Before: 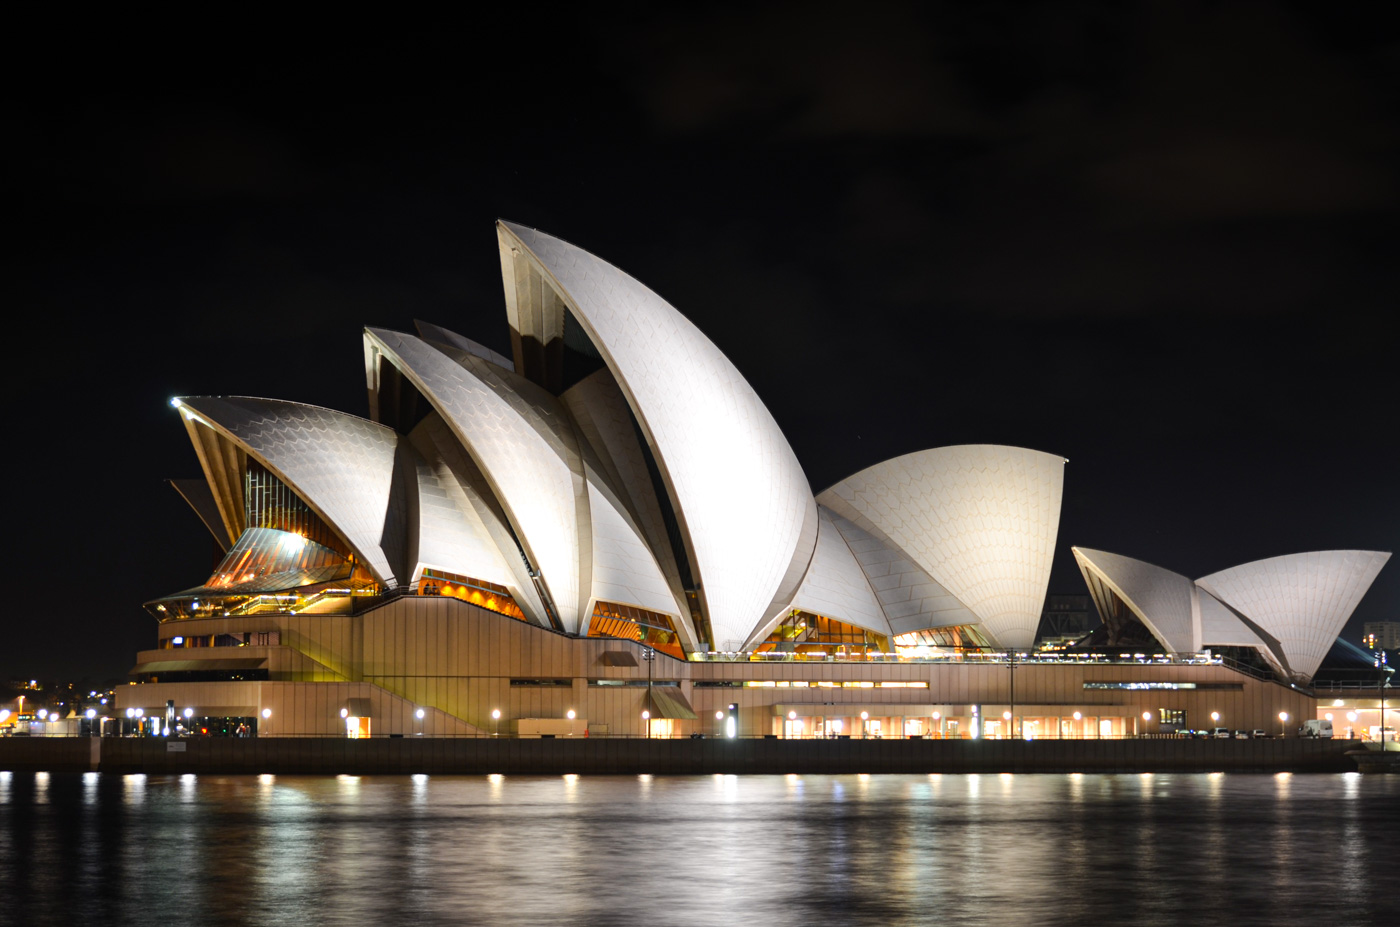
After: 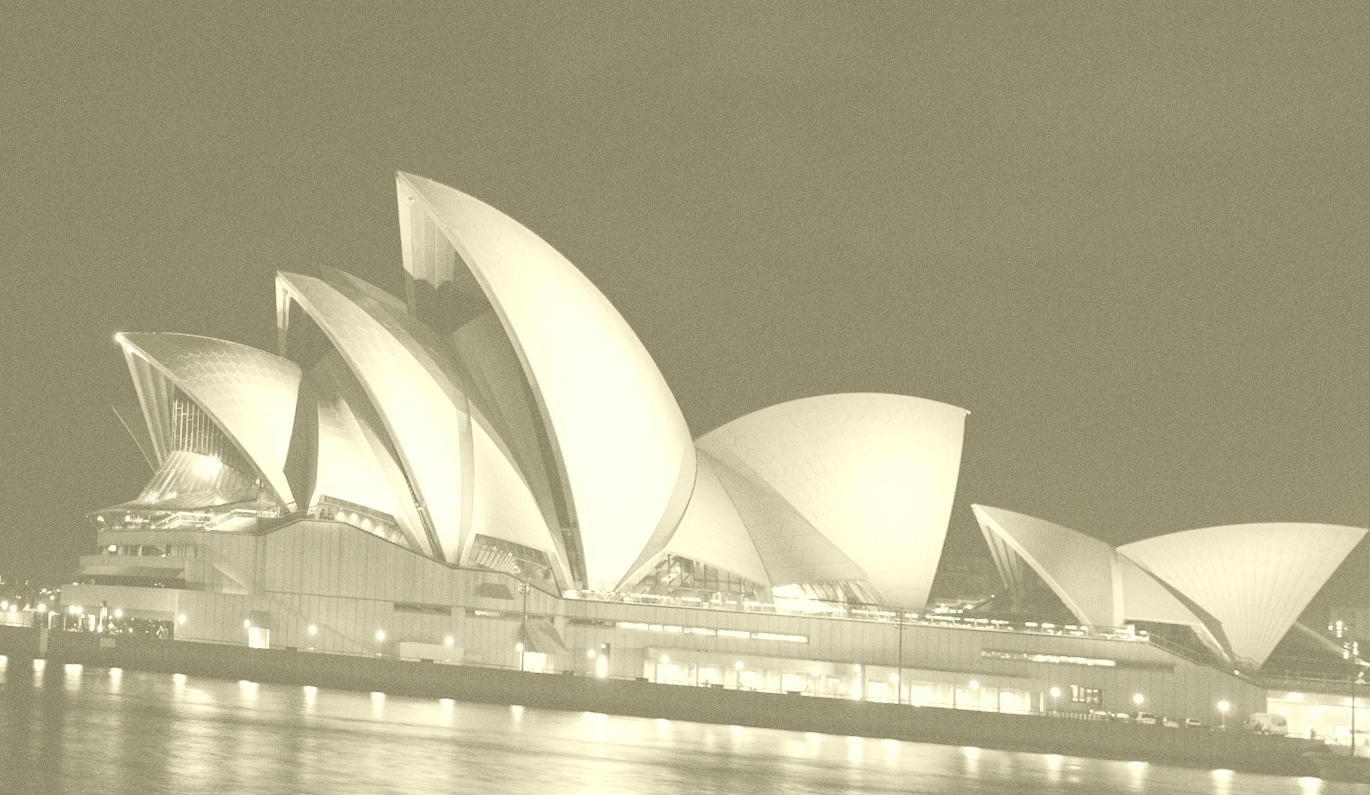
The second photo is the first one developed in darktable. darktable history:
color calibration: illuminant as shot in camera, x 0.358, y 0.373, temperature 4628.91 K
colorize: hue 43.2°, saturation 40%, version 1
grain: coarseness 0.09 ISO
rotate and perspective: rotation 1.69°, lens shift (vertical) -0.023, lens shift (horizontal) -0.291, crop left 0.025, crop right 0.988, crop top 0.092, crop bottom 0.842
exposure: compensate highlight preservation false
color correction: highlights a* 15.03, highlights b* -25.07
